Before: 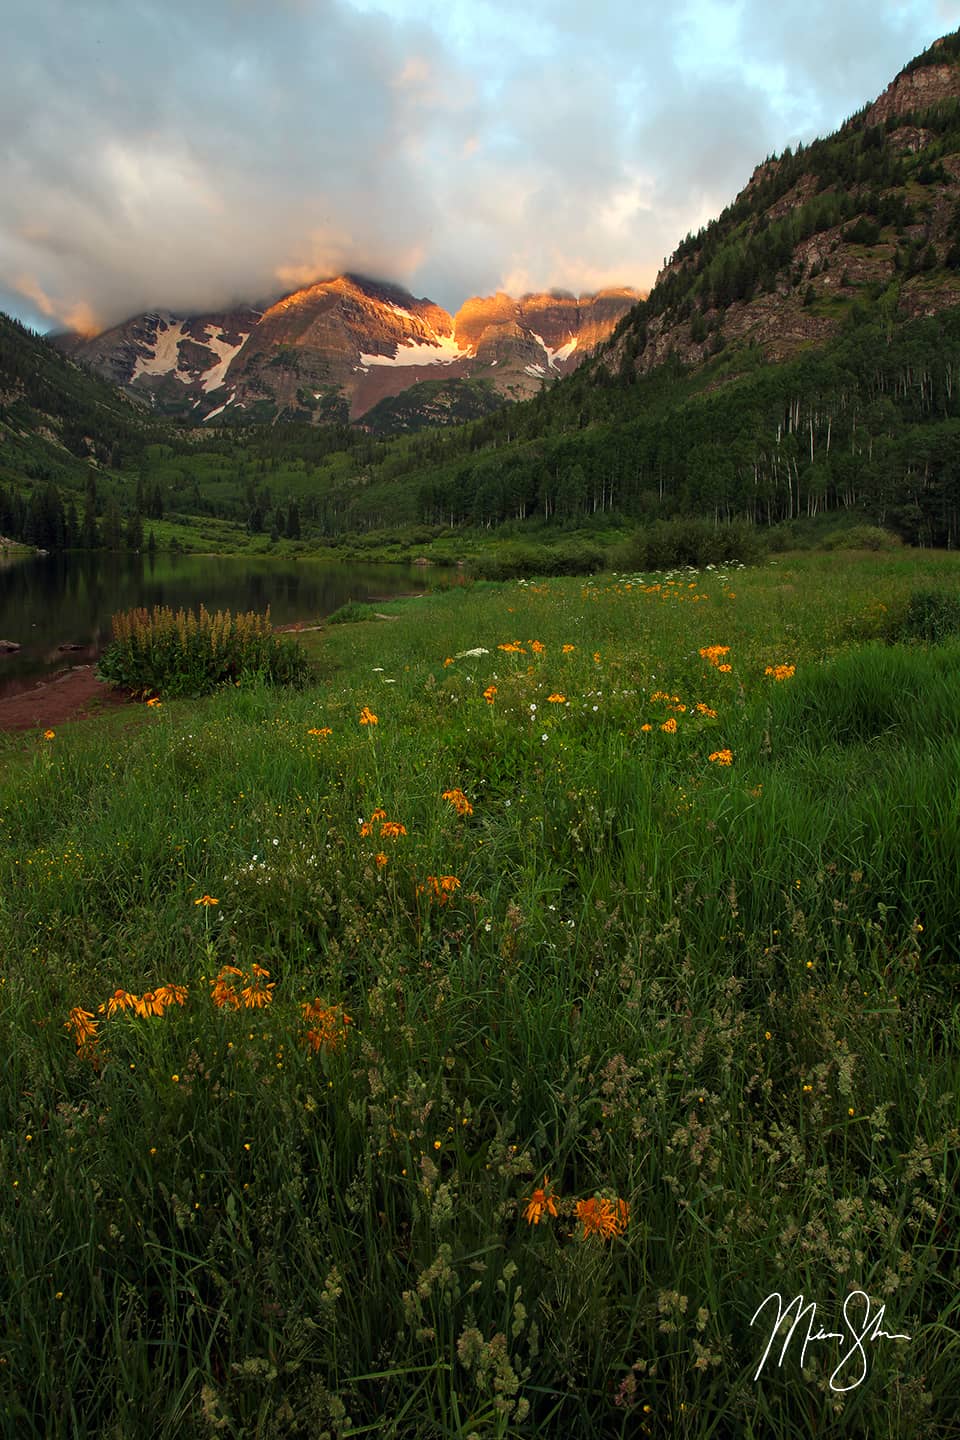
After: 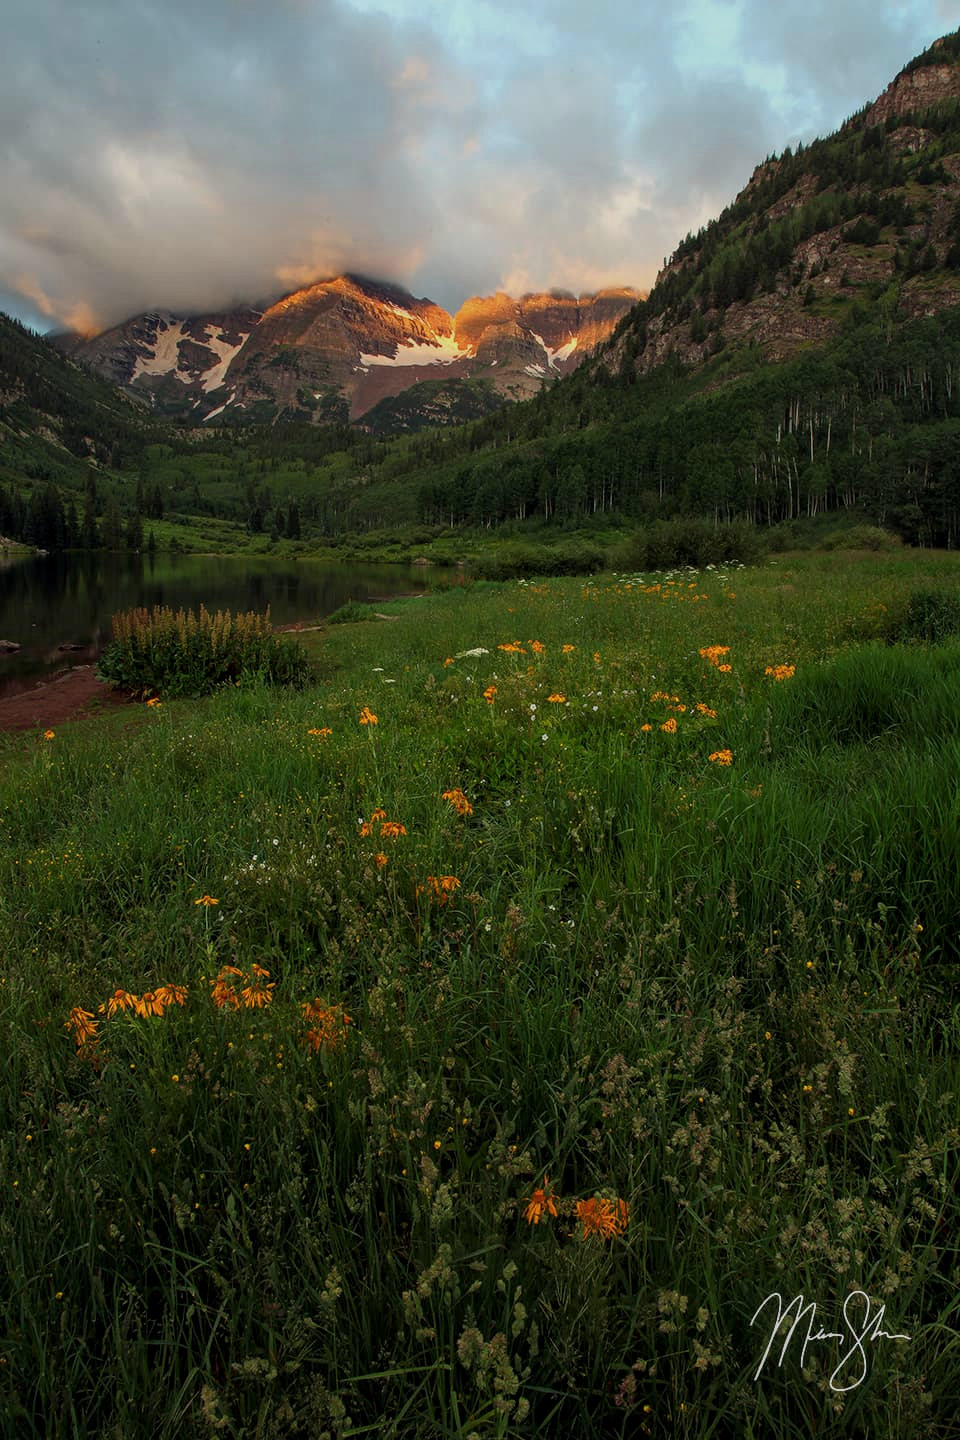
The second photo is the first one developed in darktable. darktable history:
tone equalizer: on, module defaults
exposure: exposure -0.462 EV, compensate highlight preservation false
local contrast: detail 117%
